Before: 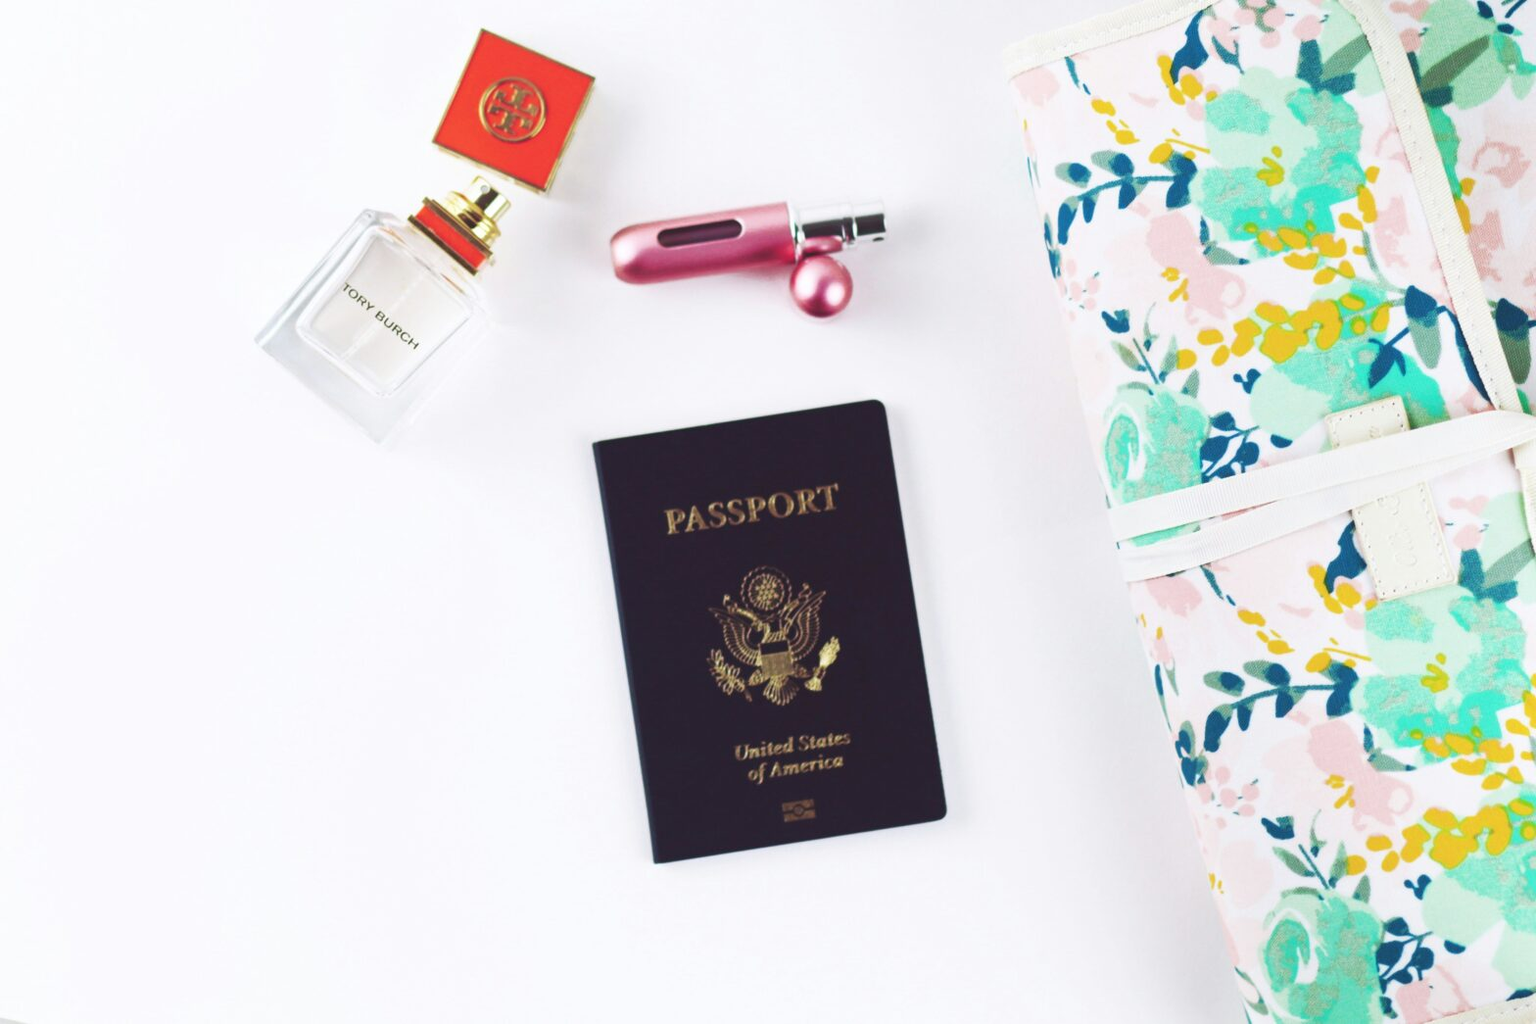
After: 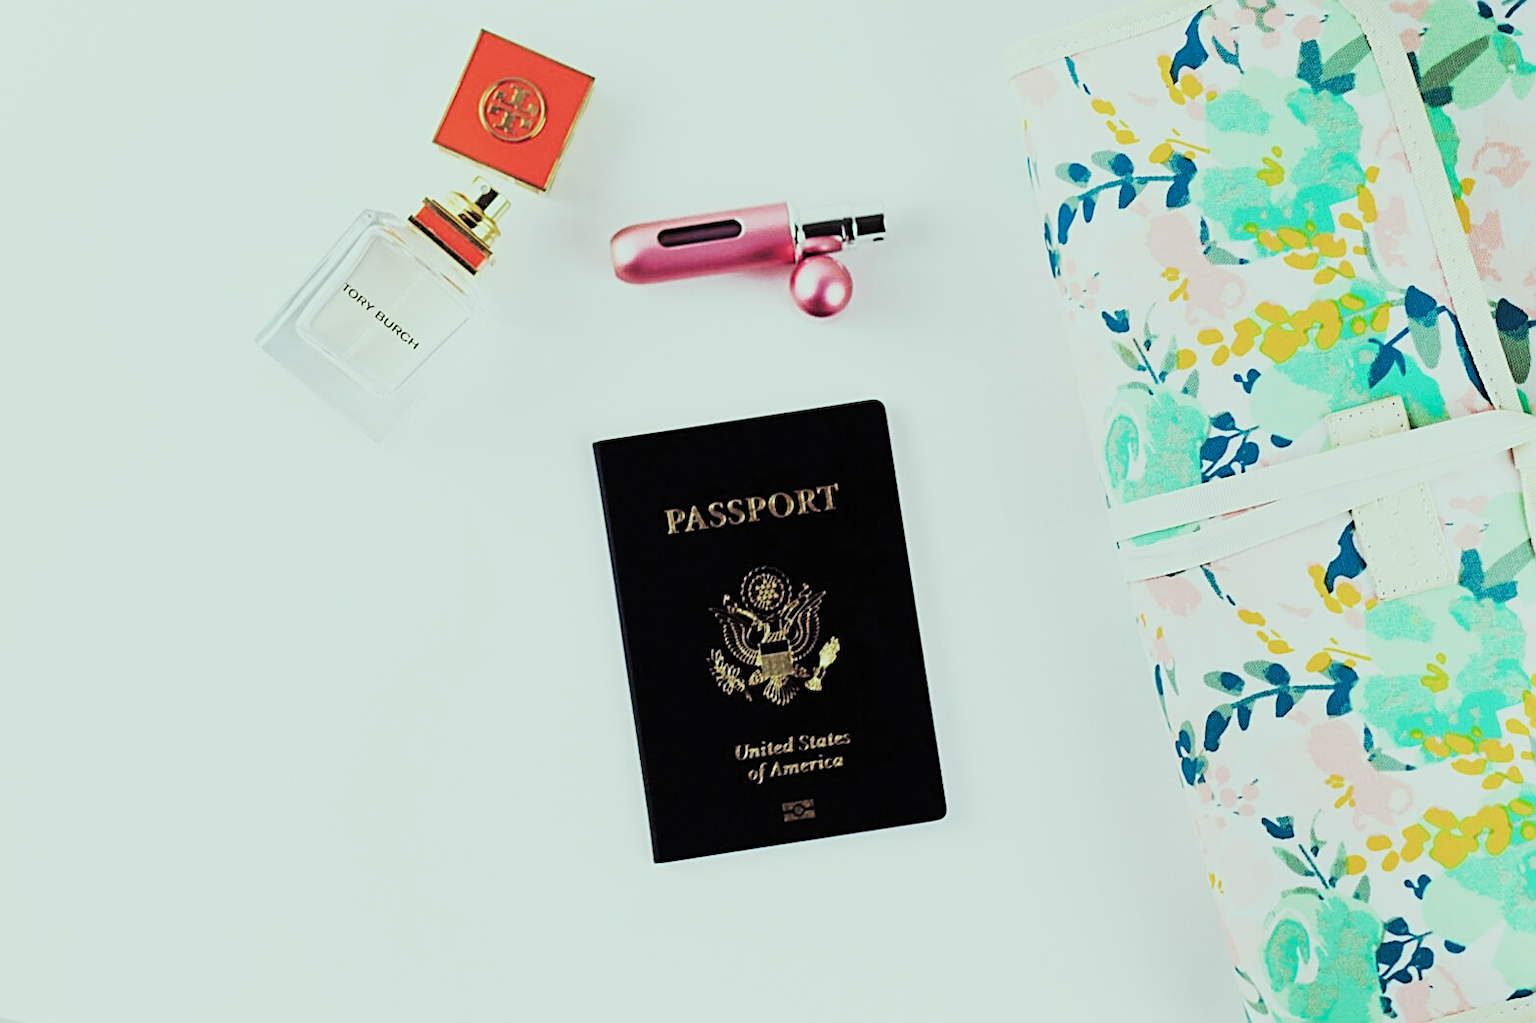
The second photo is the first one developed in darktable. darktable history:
sharpen: amount 1
color correction: highlights a* -8, highlights b* 3.1
tone equalizer: -8 EV -0.417 EV, -7 EV -0.389 EV, -6 EV -0.333 EV, -5 EV -0.222 EV, -3 EV 0.222 EV, -2 EV 0.333 EV, -1 EV 0.389 EV, +0 EV 0.417 EV, edges refinement/feathering 500, mask exposure compensation -1.57 EV, preserve details no
filmic rgb: black relative exposure -4.58 EV, white relative exposure 4.8 EV, threshold 3 EV, hardness 2.36, latitude 36.07%, contrast 1.048, highlights saturation mix 1.32%, shadows ↔ highlights balance 1.25%, color science v4 (2020), enable highlight reconstruction true
